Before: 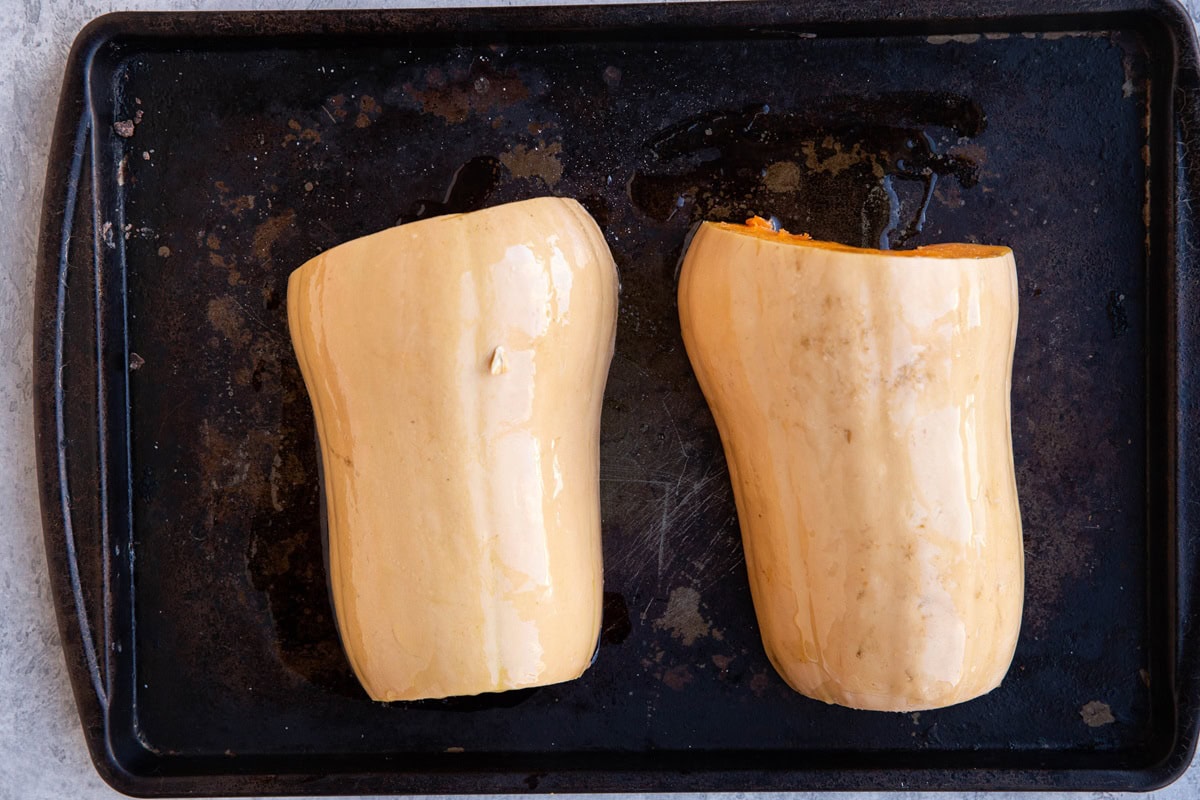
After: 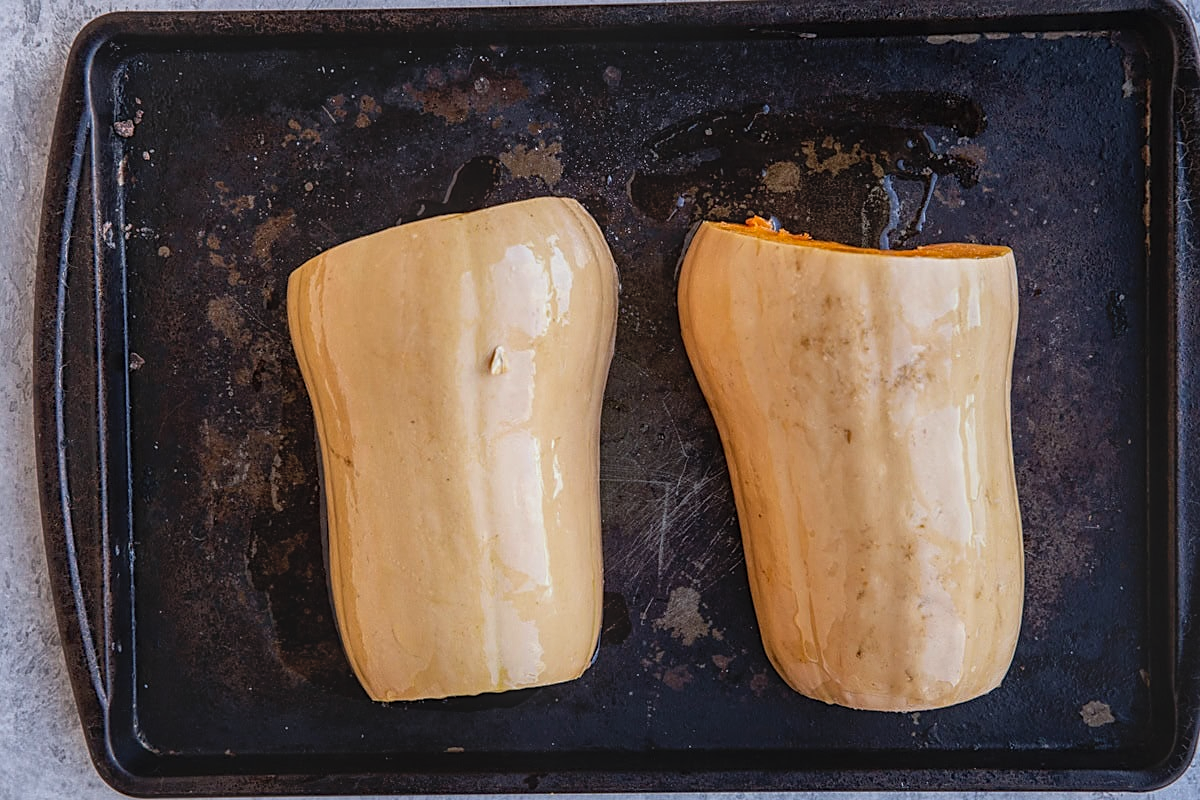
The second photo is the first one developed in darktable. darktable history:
white balance: red 0.988, blue 1.017
sharpen: on, module defaults
local contrast: highlights 0%, shadows 0%, detail 133%
